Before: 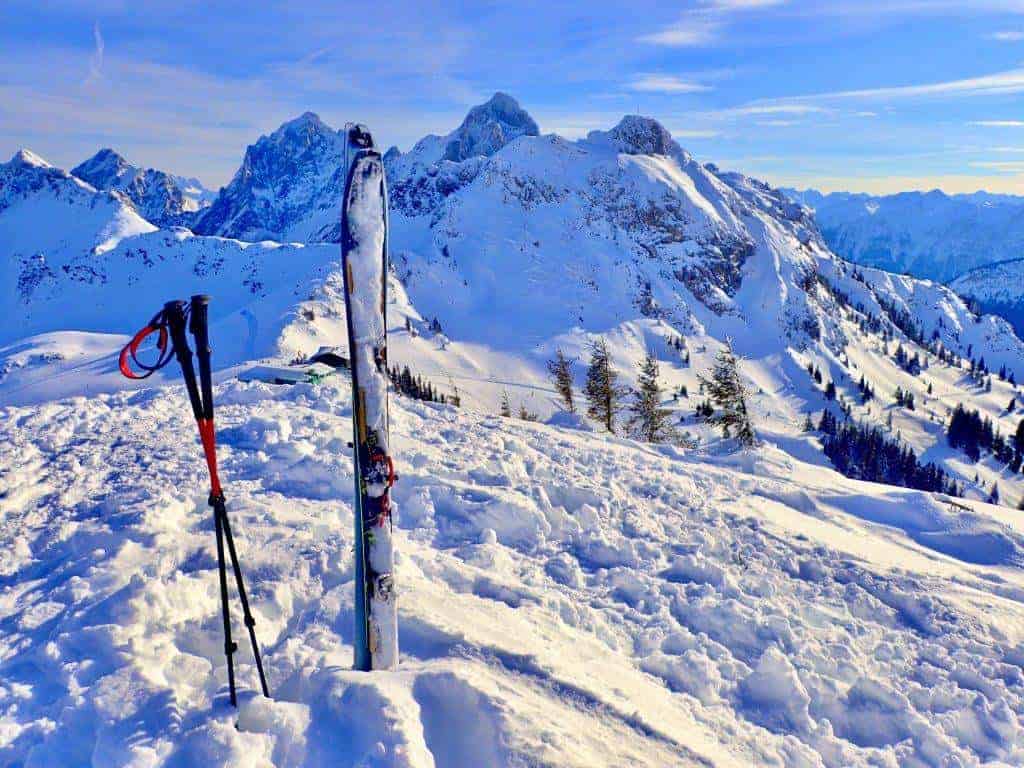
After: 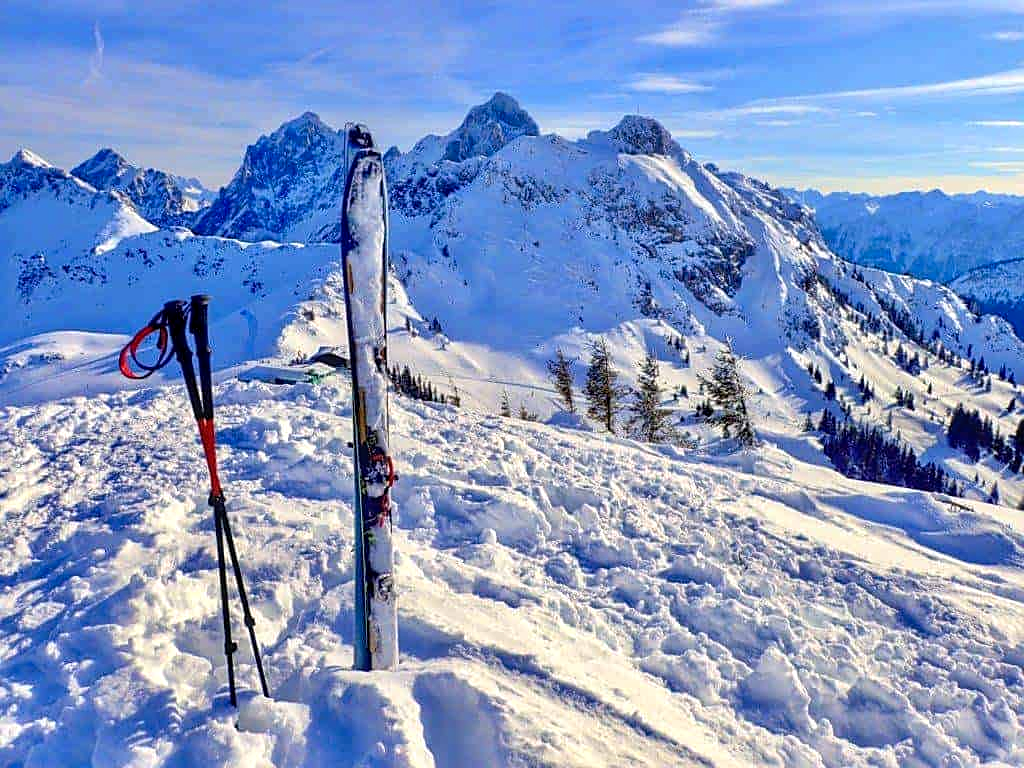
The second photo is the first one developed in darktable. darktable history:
sharpen: radius 1.864, amount 0.398, threshold 1.271
local contrast: detail 130%
